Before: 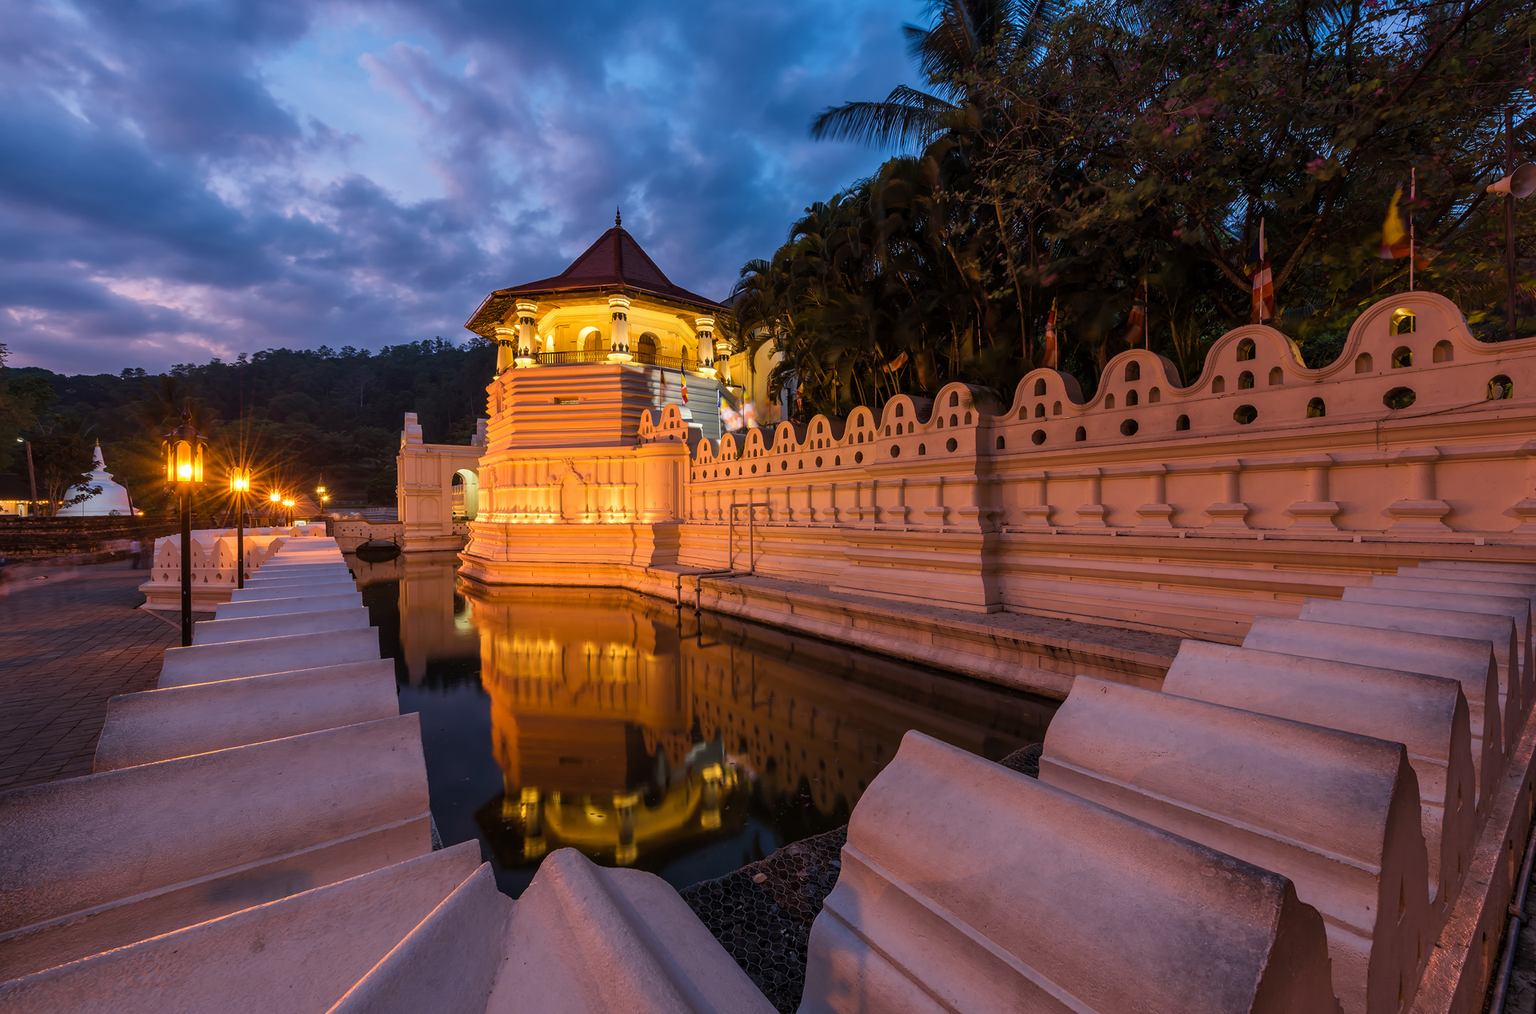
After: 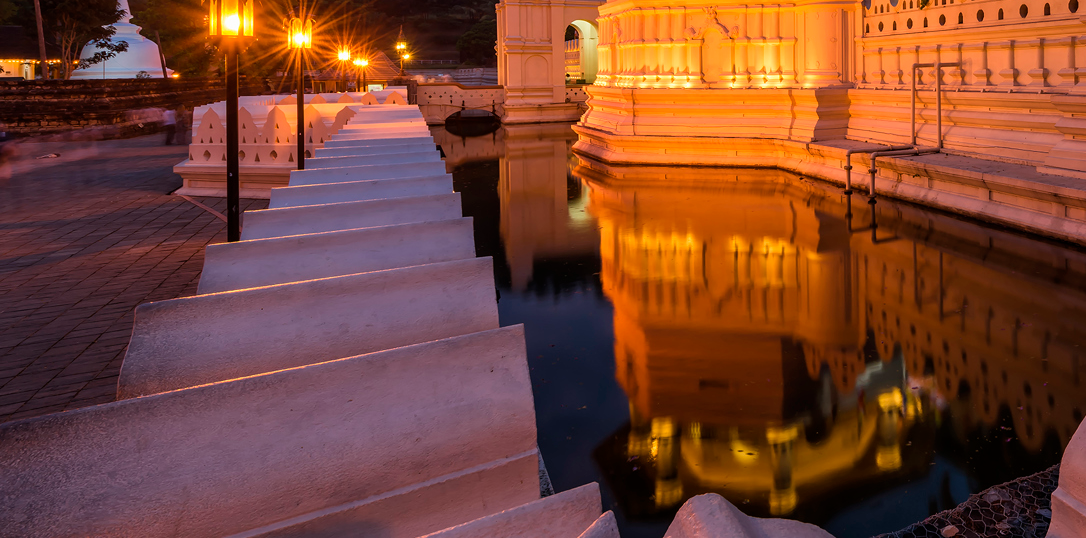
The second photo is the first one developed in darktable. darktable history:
crop: top 44.674%, right 43.394%, bottom 12.813%
